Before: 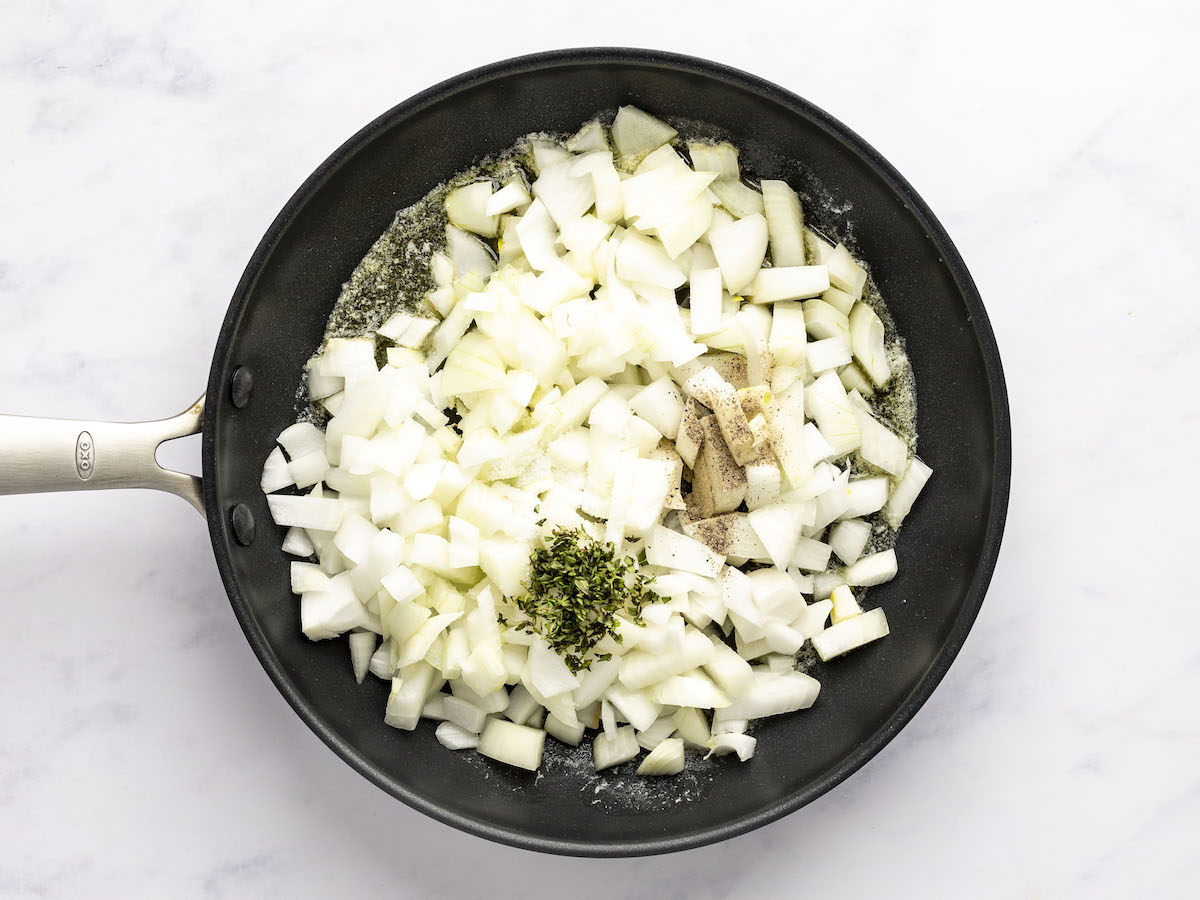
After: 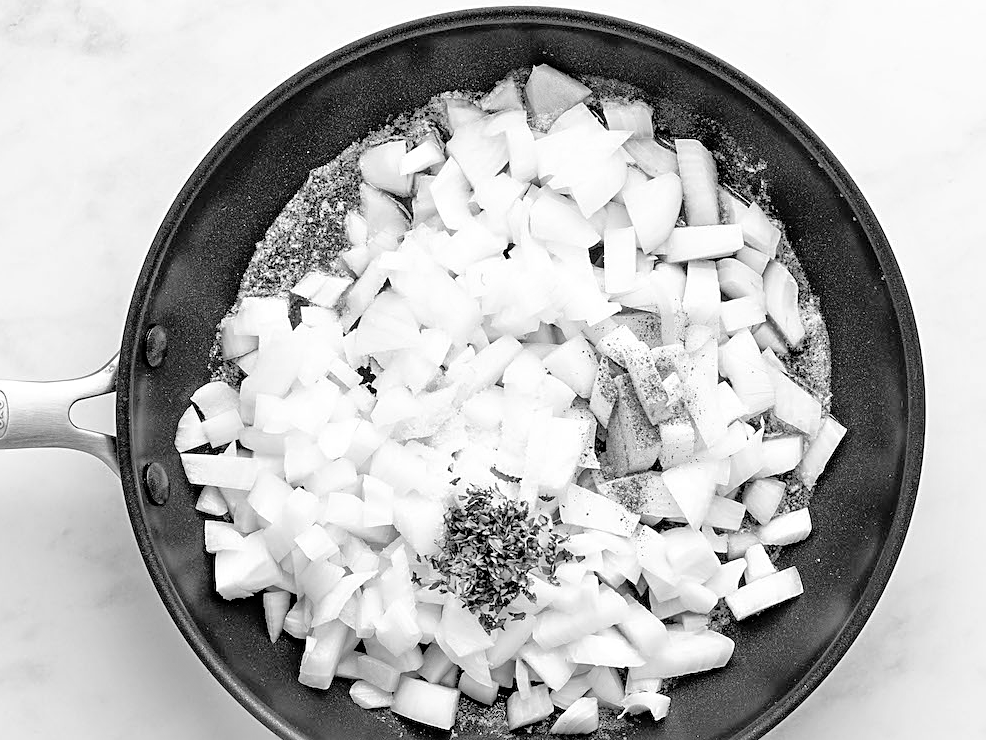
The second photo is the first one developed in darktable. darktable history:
sharpen: on, module defaults
crop and rotate: left 7.196%, top 4.574%, right 10.605%, bottom 13.178%
tone equalizer: -7 EV 0.15 EV, -6 EV 0.6 EV, -5 EV 1.15 EV, -4 EV 1.33 EV, -3 EV 1.15 EV, -2 EV 0.6 EV, -1 EV 0.15 EV, mask exposure compensation -0.5 EV
monochrome: on, module defaults
